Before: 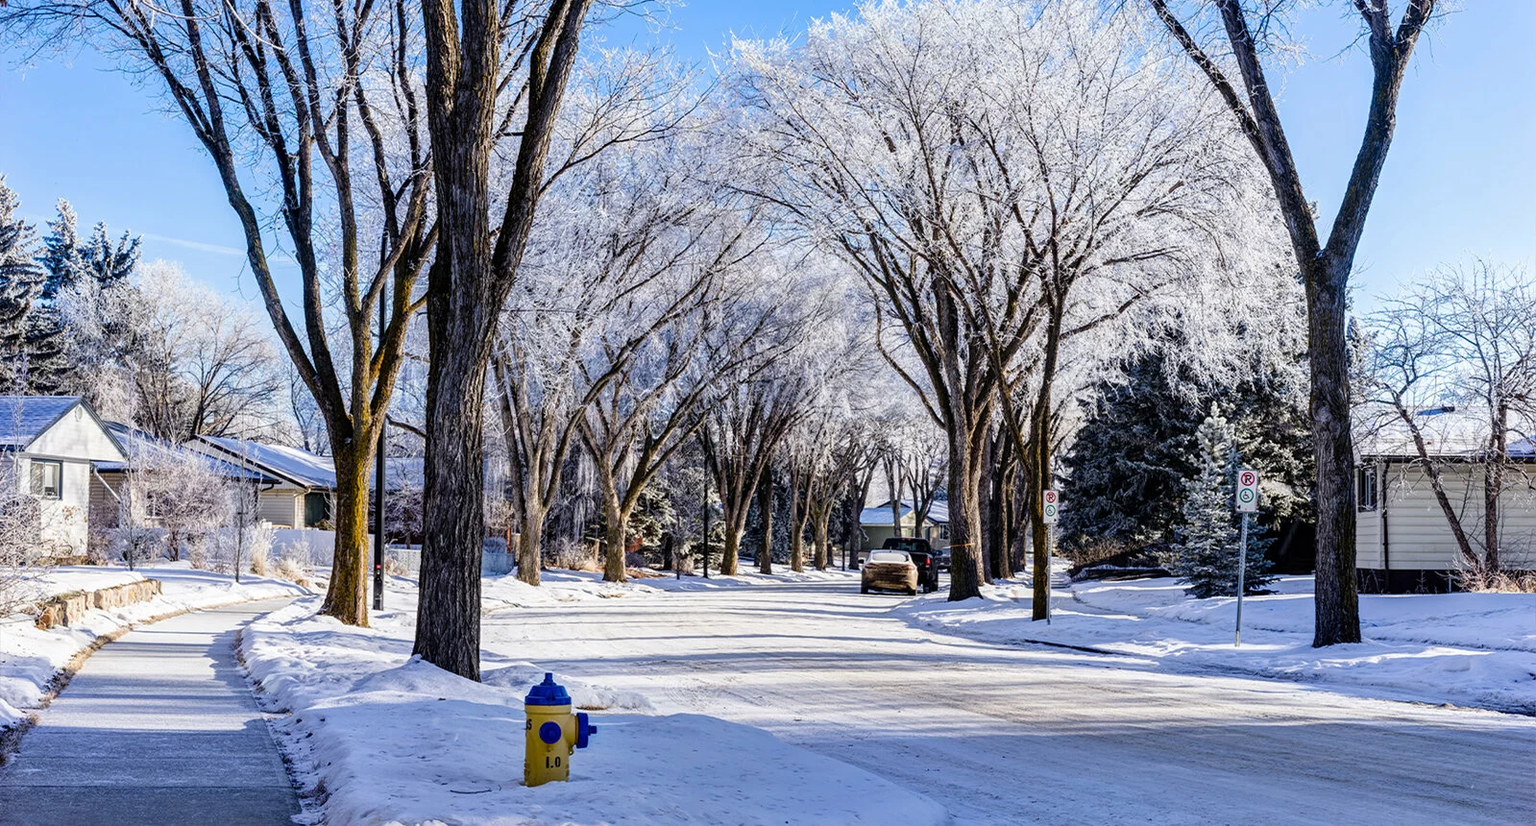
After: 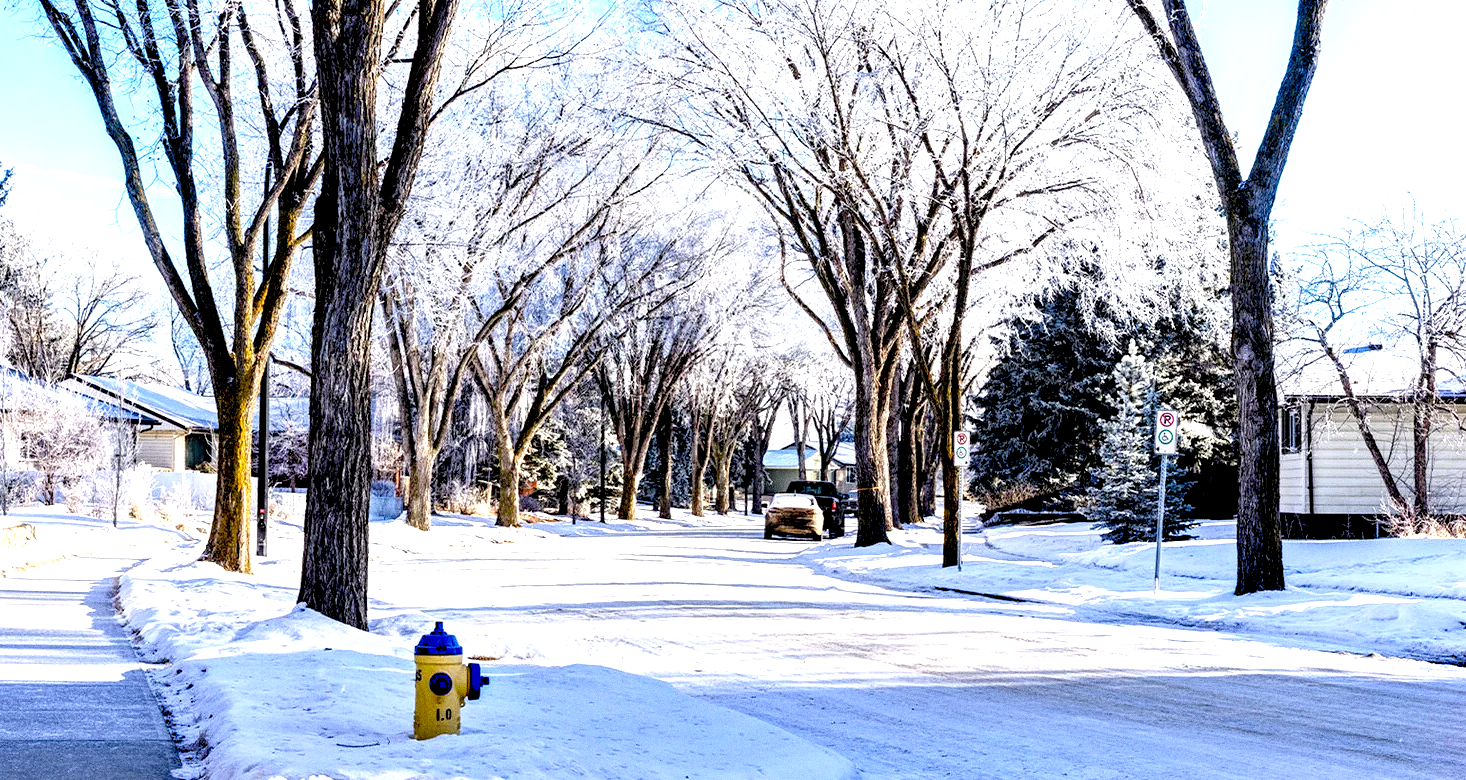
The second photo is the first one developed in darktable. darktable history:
exposure: black level correction 0.011, exposure 1.088 EV, compensate exposure bias true, compensate highlight preservation false
grain: coarseness 8.68 ISO, strength 31.94%
crop and rotate: left 8.262%, top 9.226%
levels: levels [0, 0.492, 0.984]
